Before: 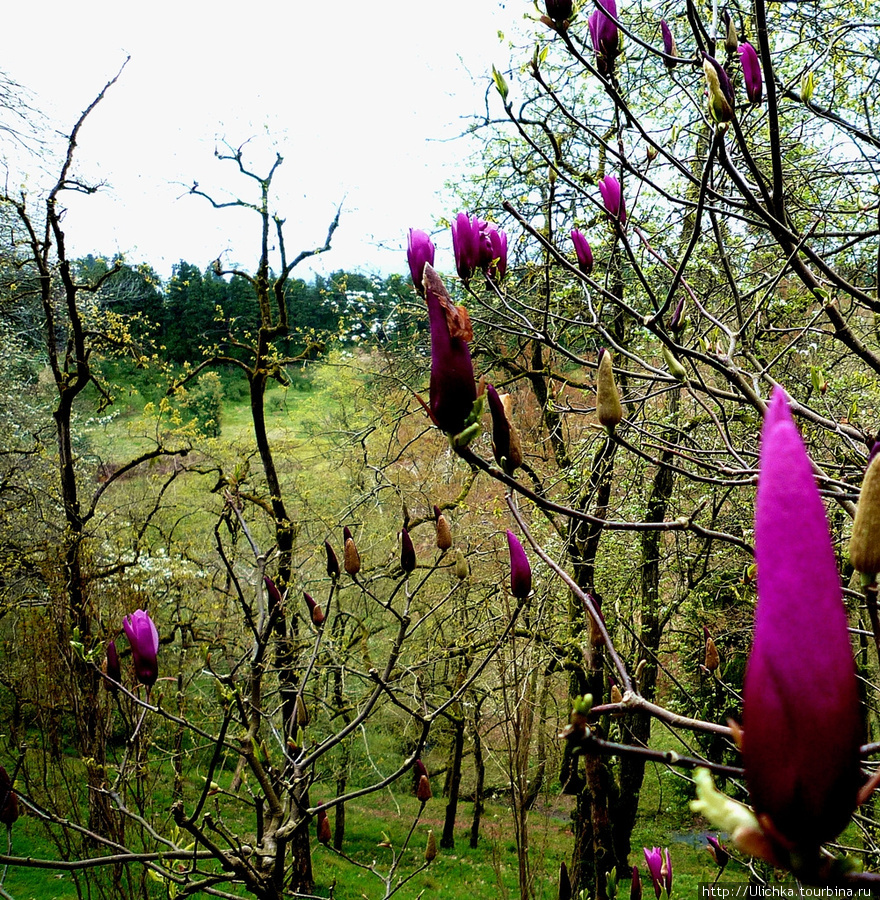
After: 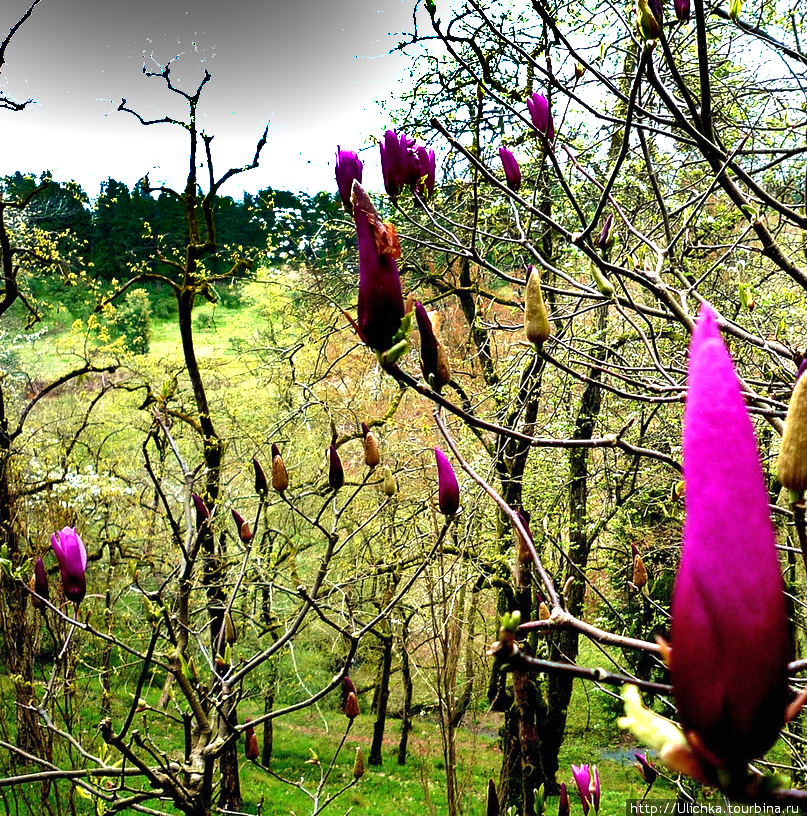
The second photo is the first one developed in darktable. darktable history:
crop and rotate: left 8.262%, top 9.226%
shadows and highlights: shadows 24.5, highlights -78.15, soften with gaussian
exposure: black level correction 0, exposure 1.1 EV, compensate exposure bias true, compensate highlight preservation false
